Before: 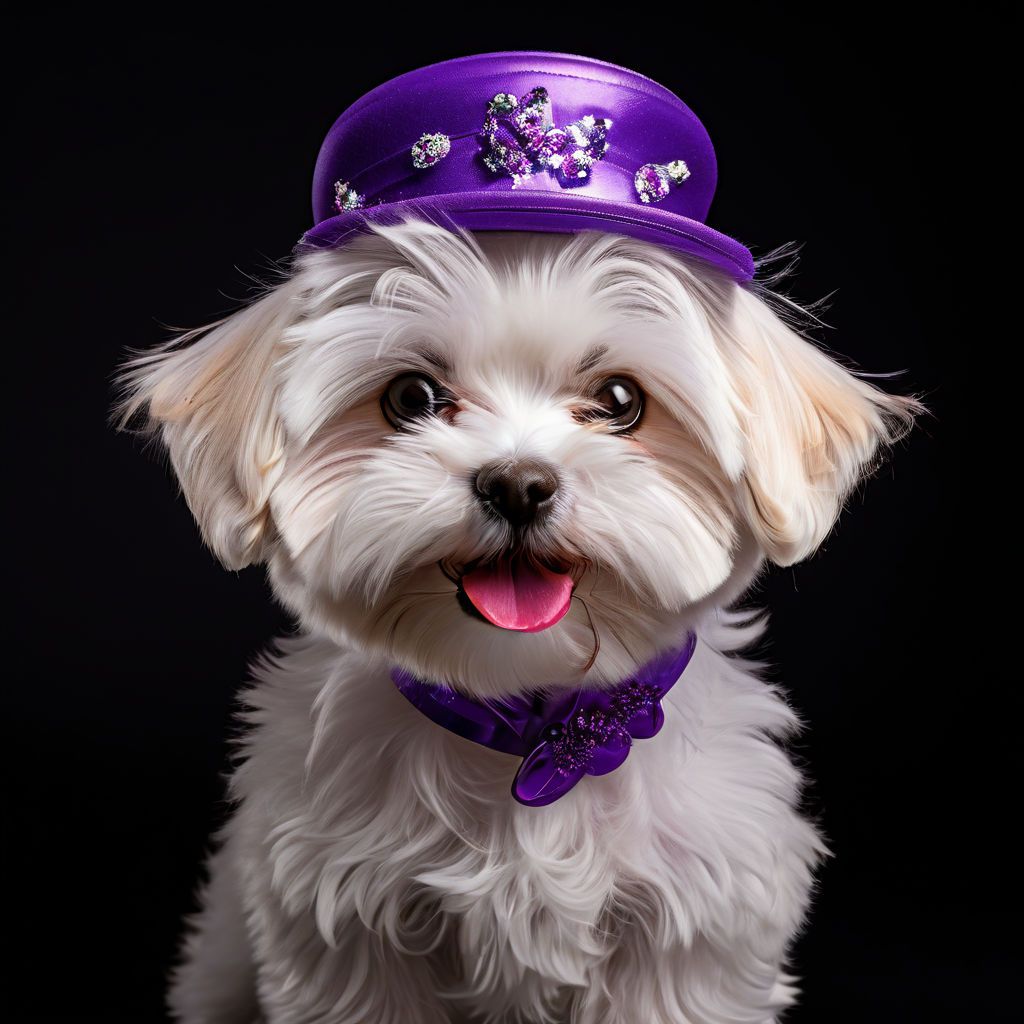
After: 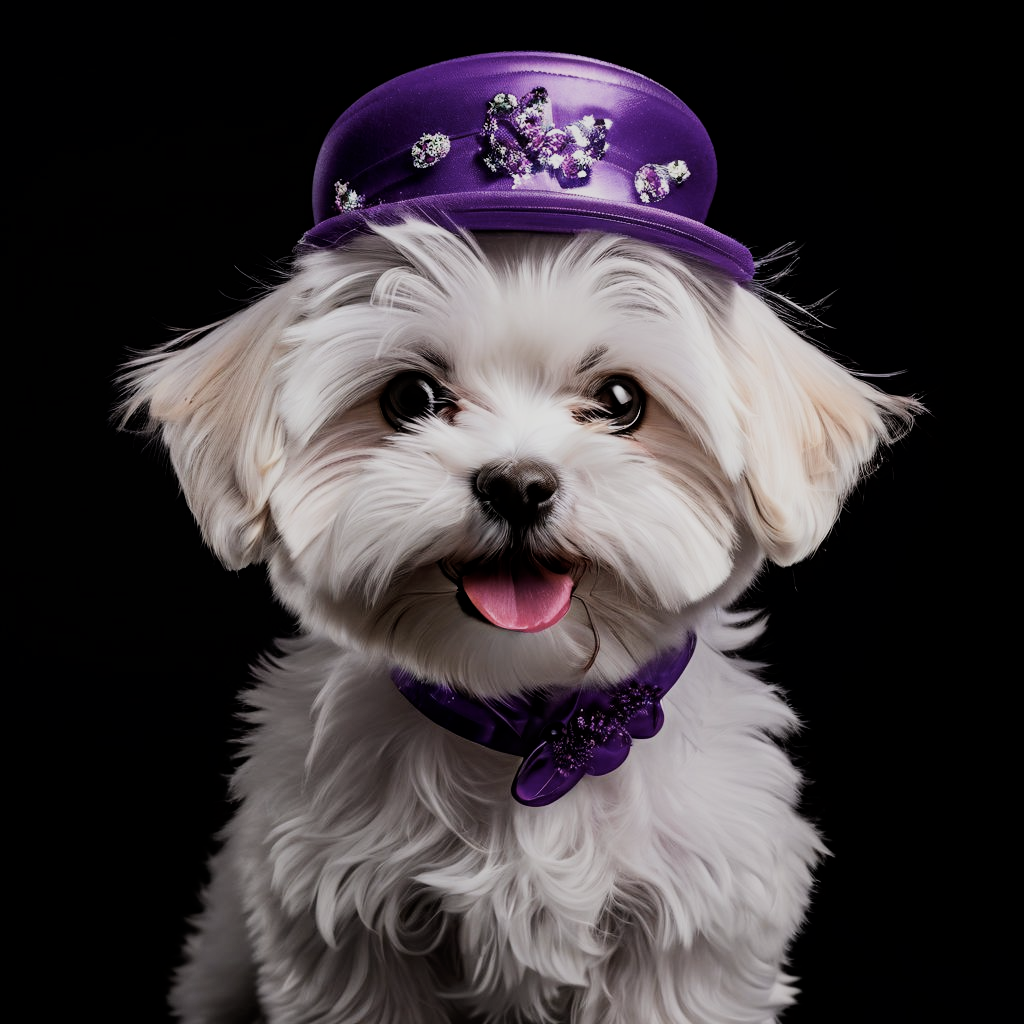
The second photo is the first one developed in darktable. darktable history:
contrast brightness saturation: contrast 0.1, saturation -0.3
filmic rgb: black relative exposure -7.65 EV, white relative exposure 4.56 EV, hardness 3.61, contrast 1.106
